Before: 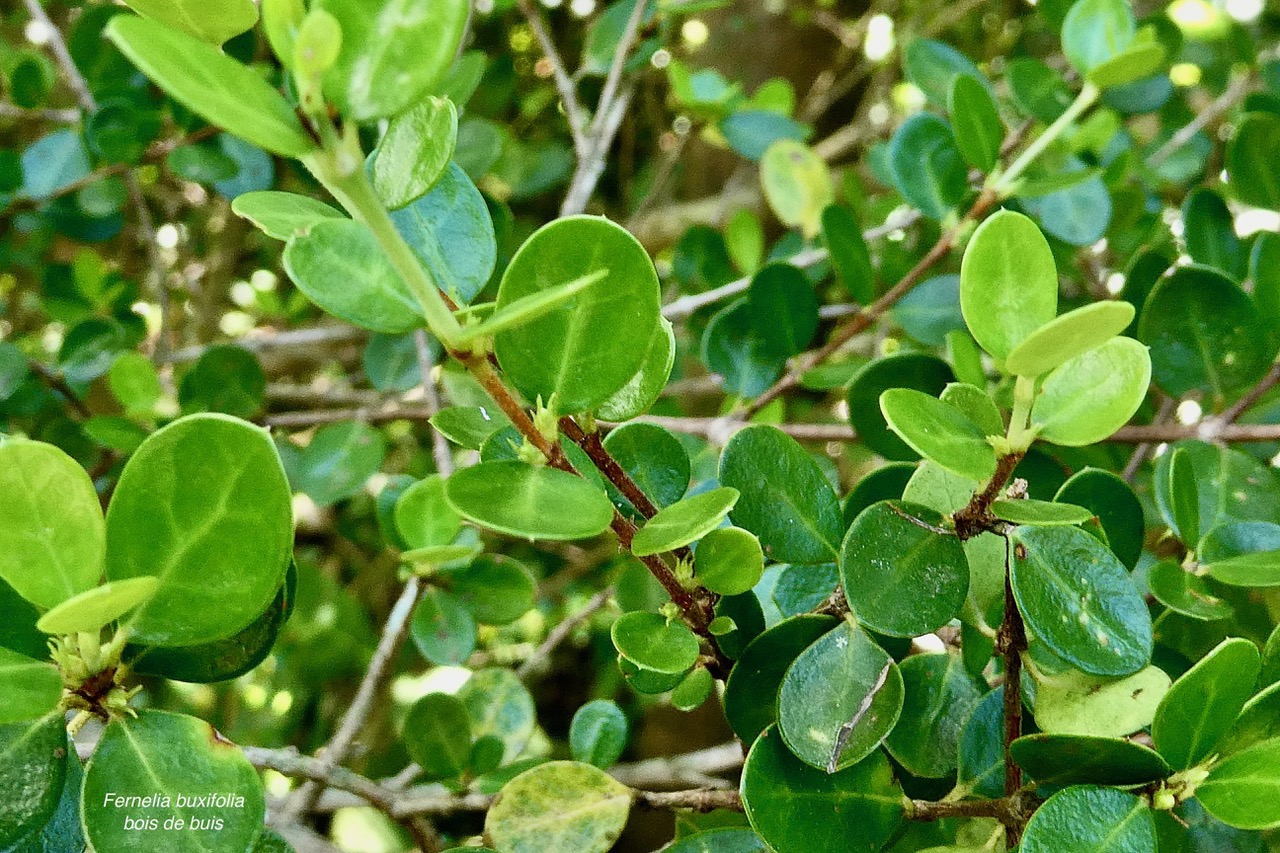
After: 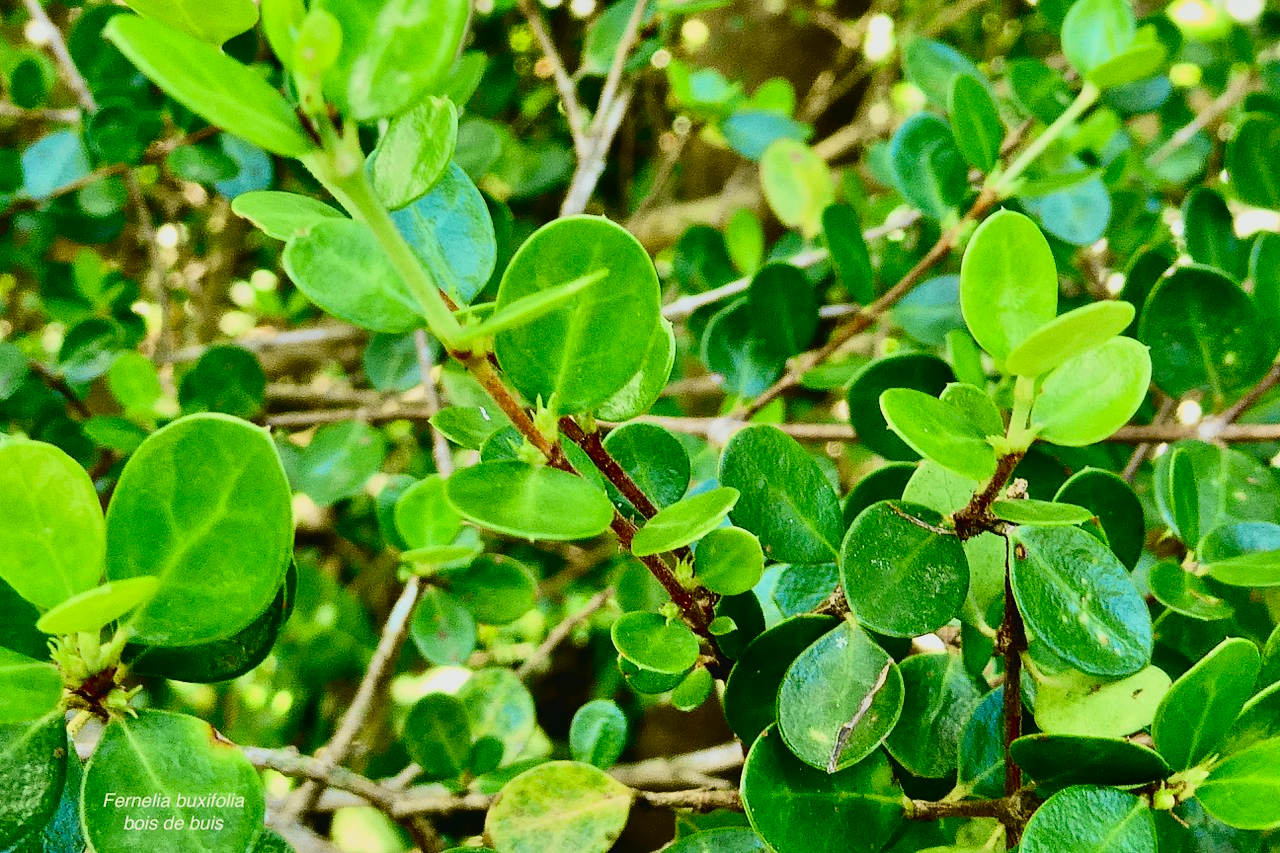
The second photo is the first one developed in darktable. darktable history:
shadows and highlights: low approximation 0.01, soften with gaussian
tone curve: curves: ch0 [(0, 0.03) (0.113, 0.087) (0.207, 0.184) (0.515, 0.612) (0.712, 0.793) (1, 0.946)]; ch1 [(0, 0) (0.172, 0.123) (0.317, 0.279) (0.414, 0.382) (0.476, 0.479) (0.505, 0.498) (0.534, 0.534) (0.621, 0.65) (0.709, 0.764) (1, 1)]; ch2 [(0, 0) (0.411, 0.424) (0.505, 0.505) (0.521, 0.524) (0.537, 0.57) (0.65, 0.699) (1, 1)], color space Lab, independent channels, preserve colors none
